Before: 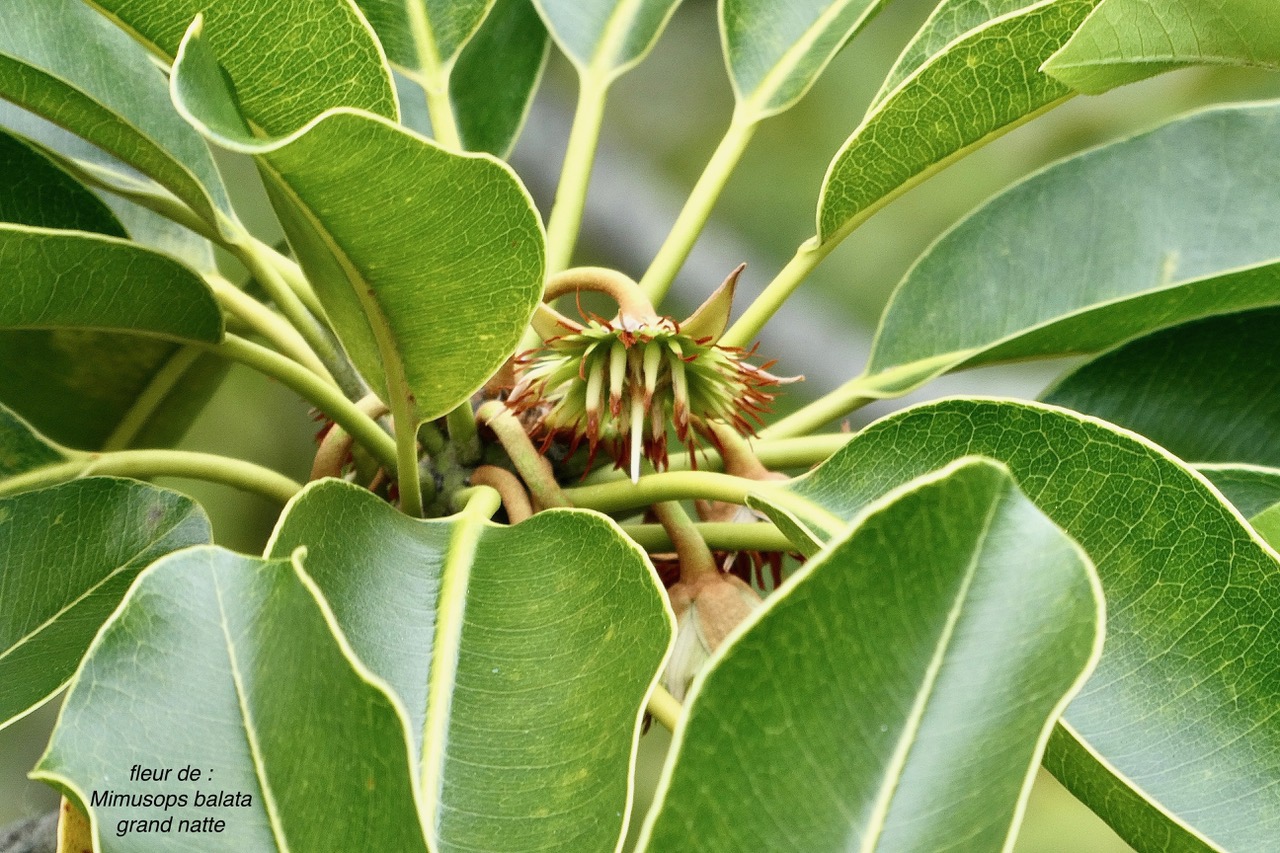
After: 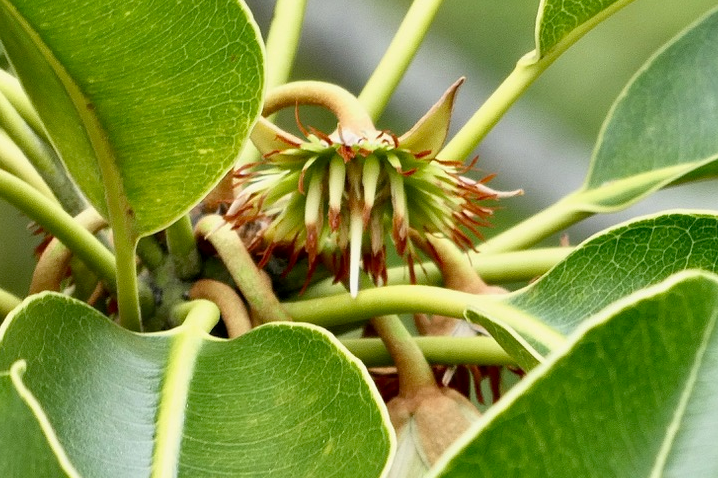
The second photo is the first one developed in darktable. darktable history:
crop and rotate: left 22.025%, top 21.814%, right 21.878%, bottom 22.12%
